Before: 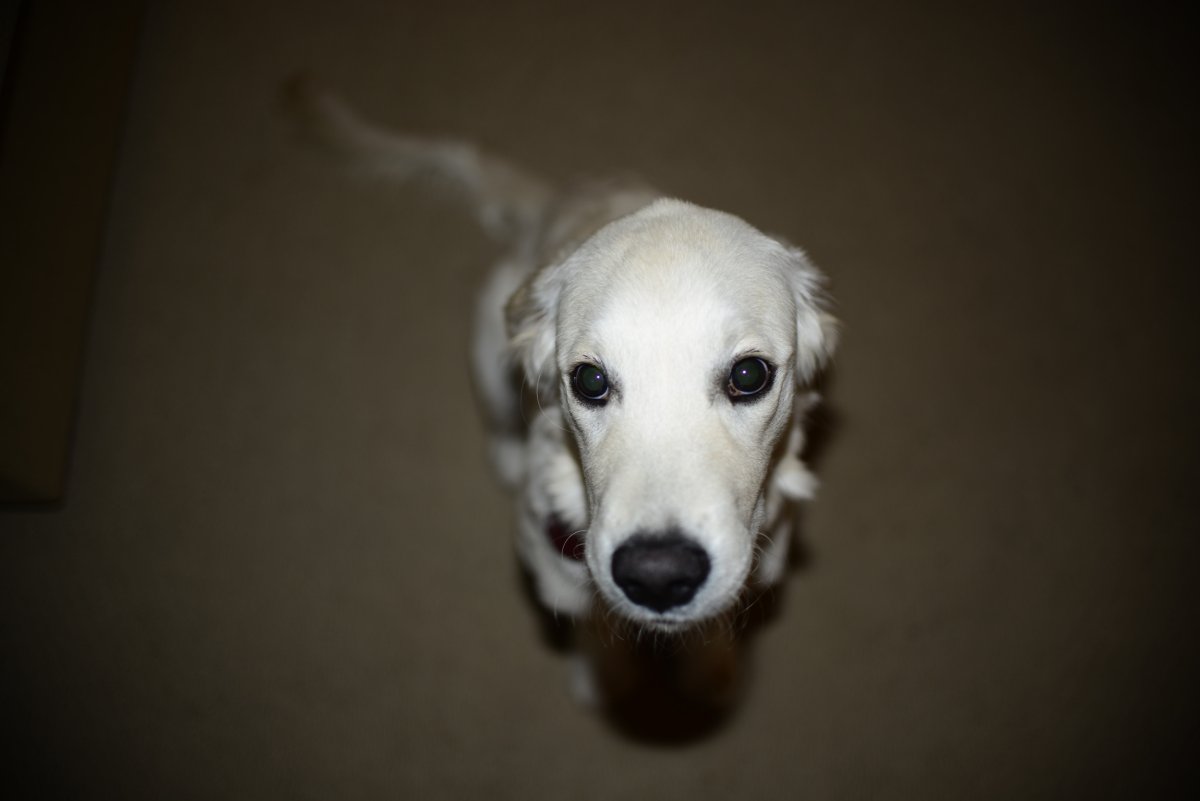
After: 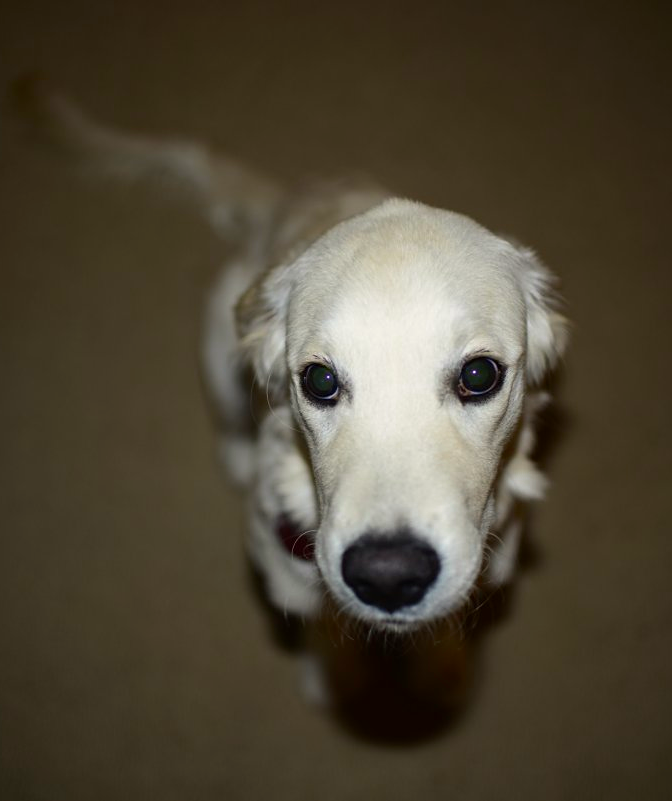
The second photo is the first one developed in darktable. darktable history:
color zones: curves: ch0 [(0, 0.425) (0.143, 0.422) (0.286, 0.42) (0.429, 0.419) (0.571, 0.419) (0.714, 0.42) (0.857, 0.422) (1, 0.425)]; ch1 [(0, 0.666) (0.143, 0.669) (0.286, 0.671) (0.429, 0.67) (0.571, 0.67) (0.714, 0.67) (0.857, 0.67) (1, 0.666)]
sharpen: amount 0.205
crop and rotate: left 22.573%, right 21.346%
color correction: highlights b* 2.98
